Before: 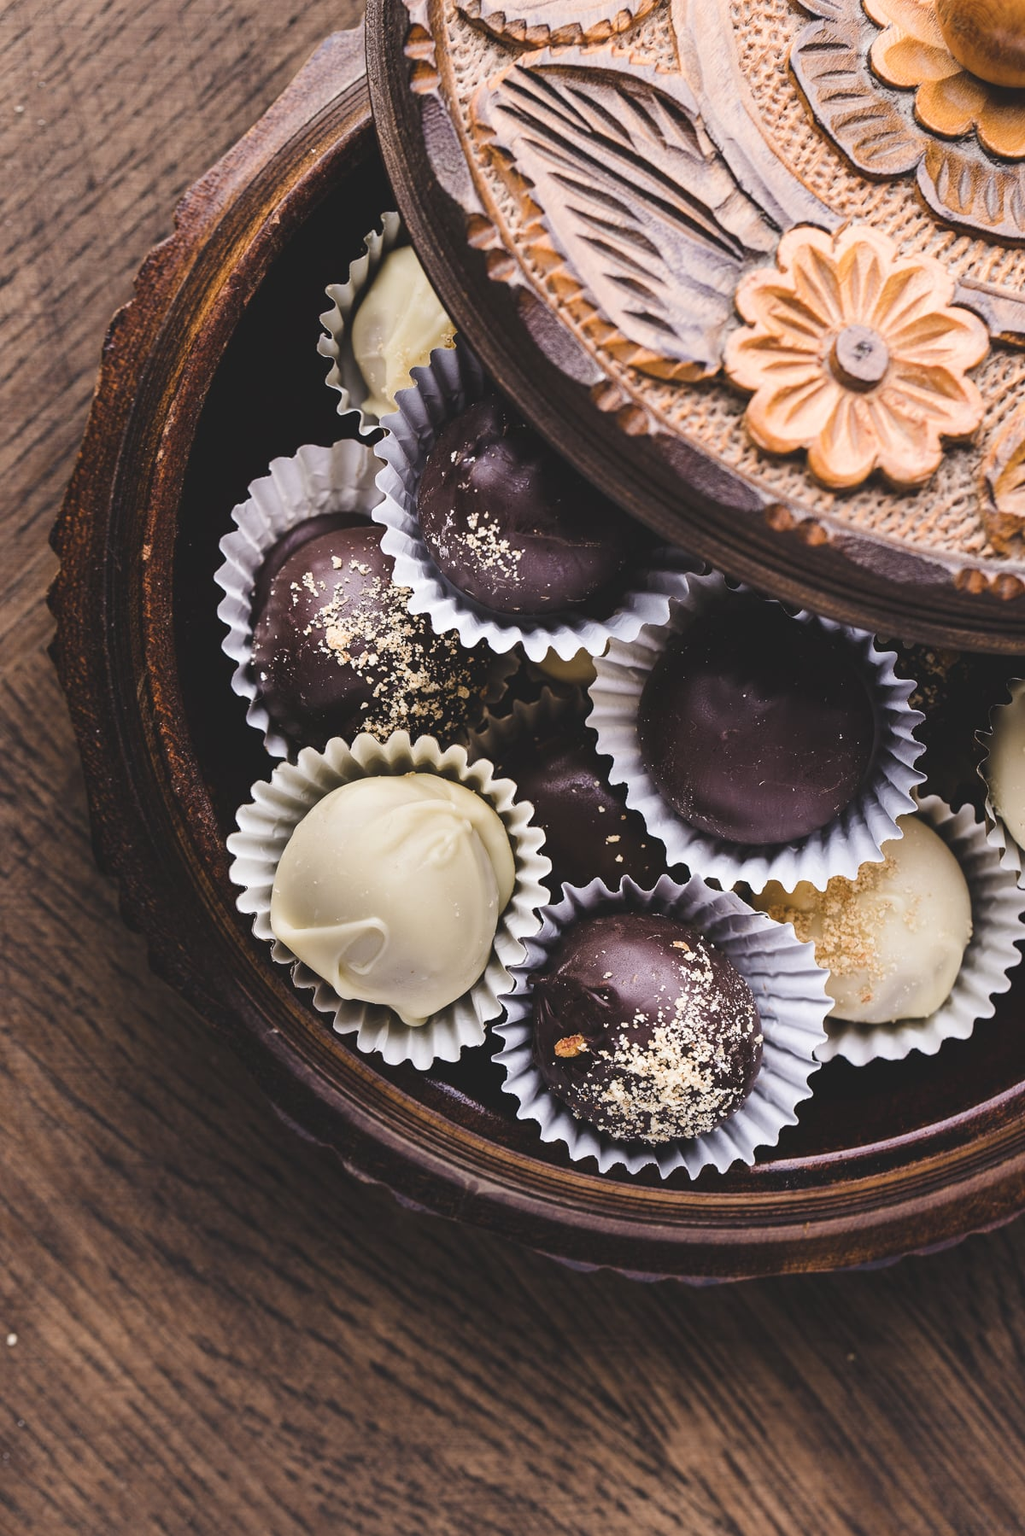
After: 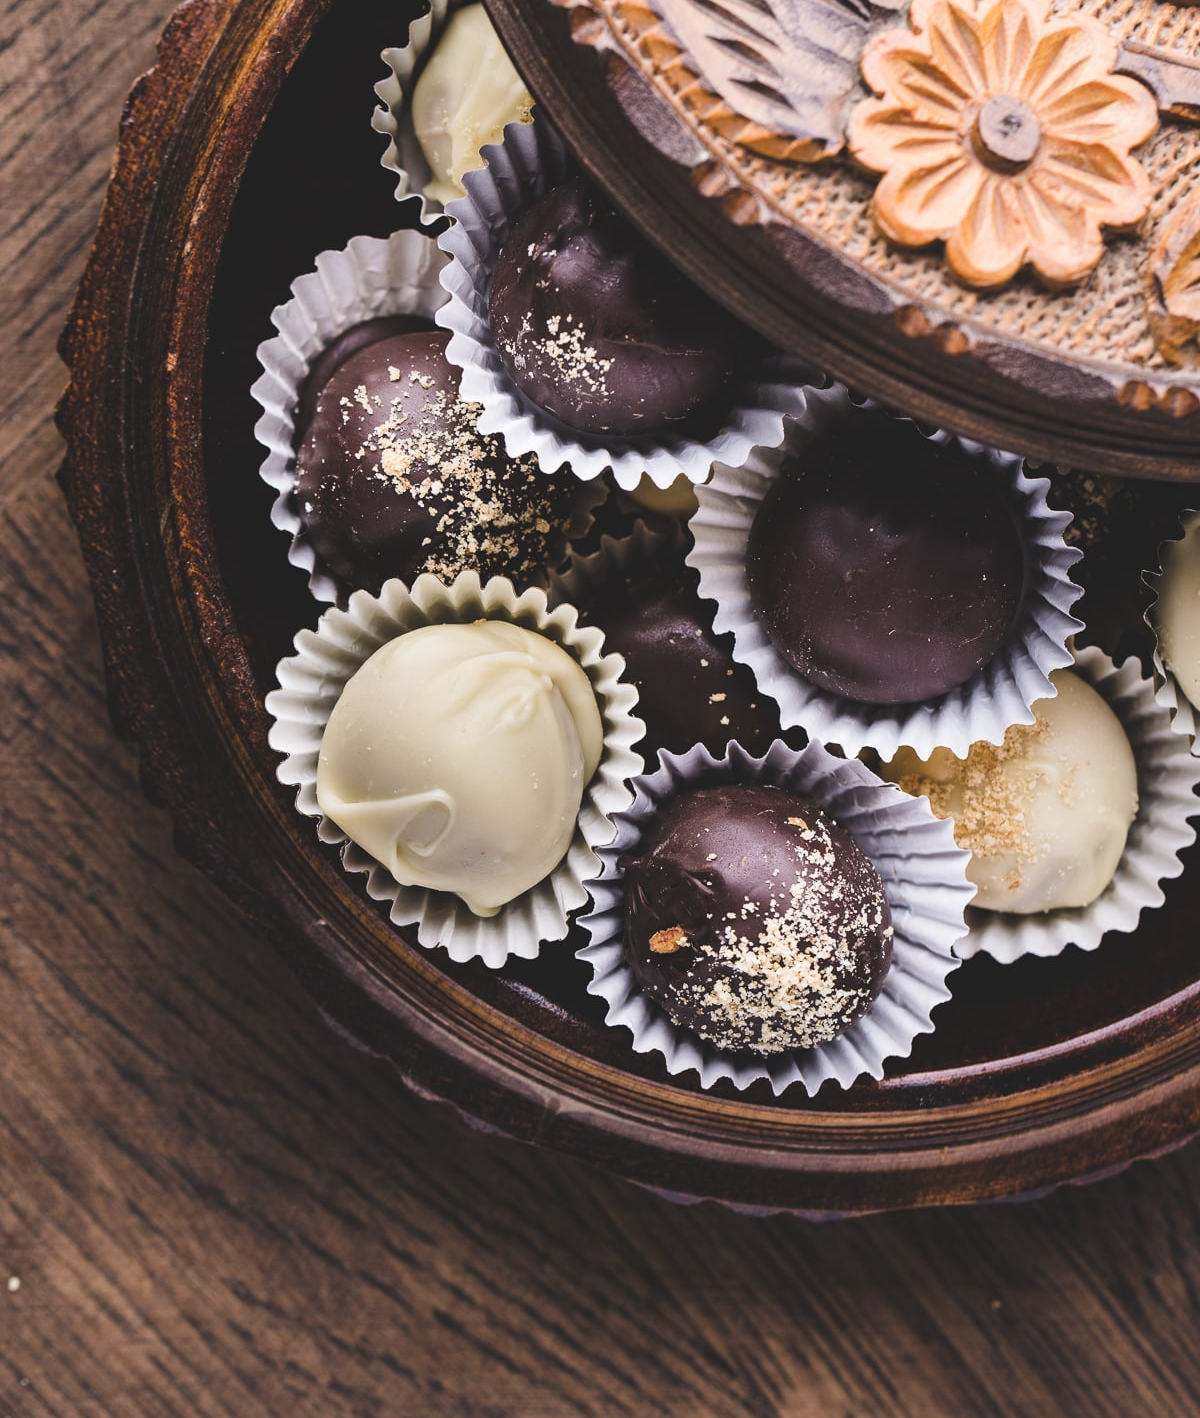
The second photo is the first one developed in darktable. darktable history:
crop and rotate: top 15.865%, bottom 5.302%
